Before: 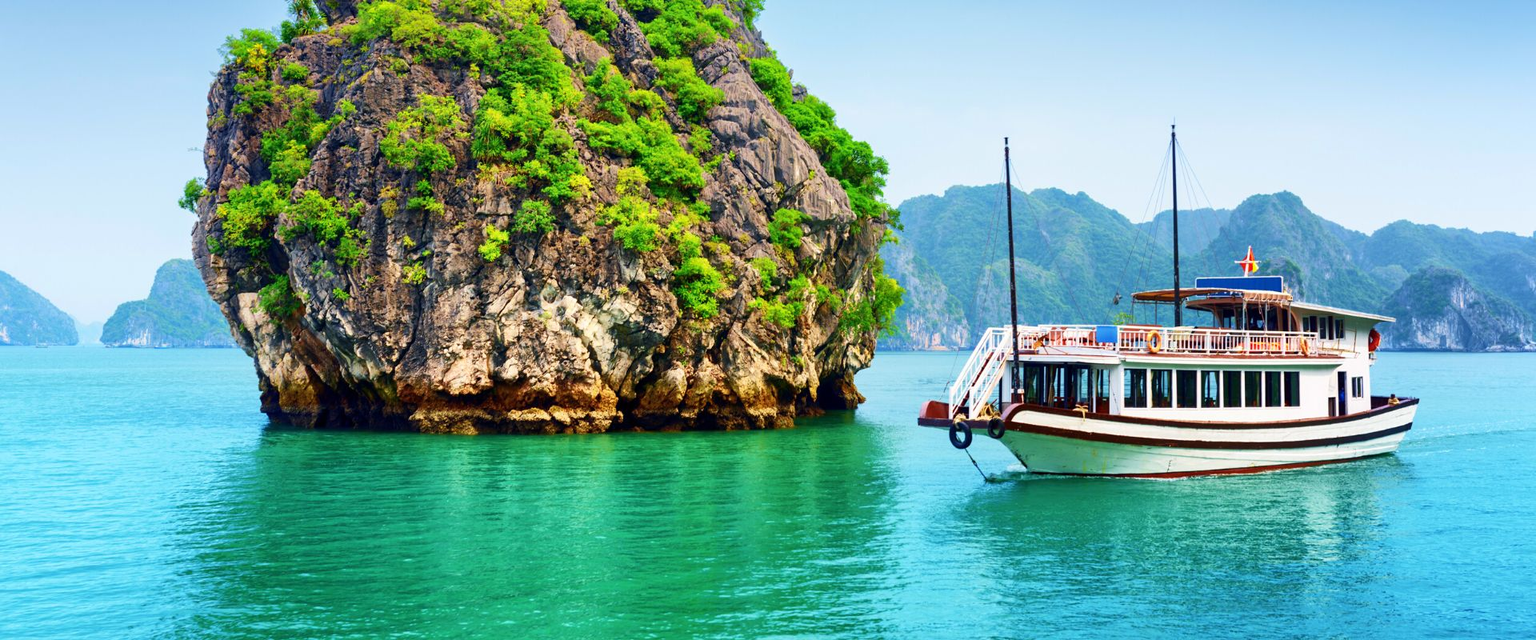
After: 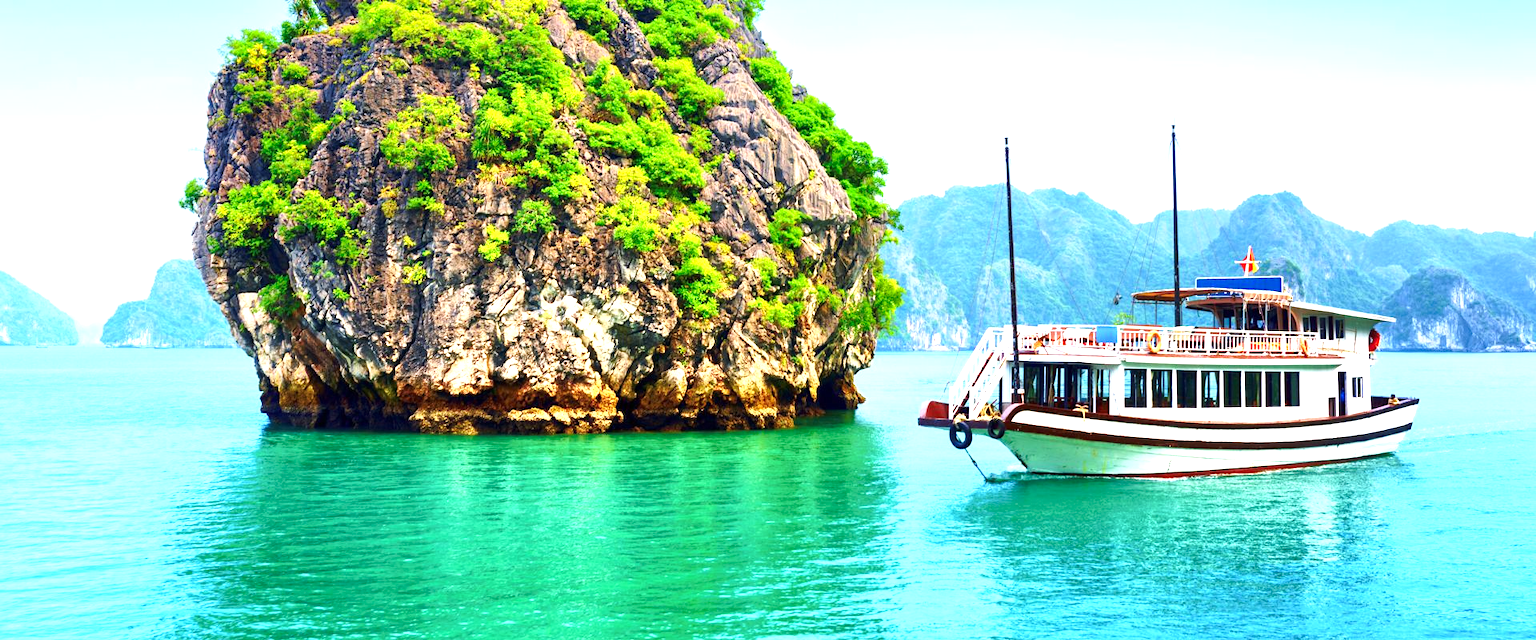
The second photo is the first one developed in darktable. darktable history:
exposure: exposure 0.921 EV, compensate highlight preservation false
tone curve: curves: ch0 [(0, 0) (0.003, 0.003) (0.011, 0.01) (0.025, 0.023) (0.044, 0.041) (0.069, 0.064) (0.1, 0.092) (0.136, 0.125) (0.177, 0.163) (0.224, 0.207) (0.277, 0.255) (0.335, 0.309) (0.399, 0.375) (0.468, 0.459) (0.543, 0.548) (0.623, 0.629) (0.709, 0.716) (0.801, 0.808) (0.898, 0.911) (1, 1)], preserve colors none
